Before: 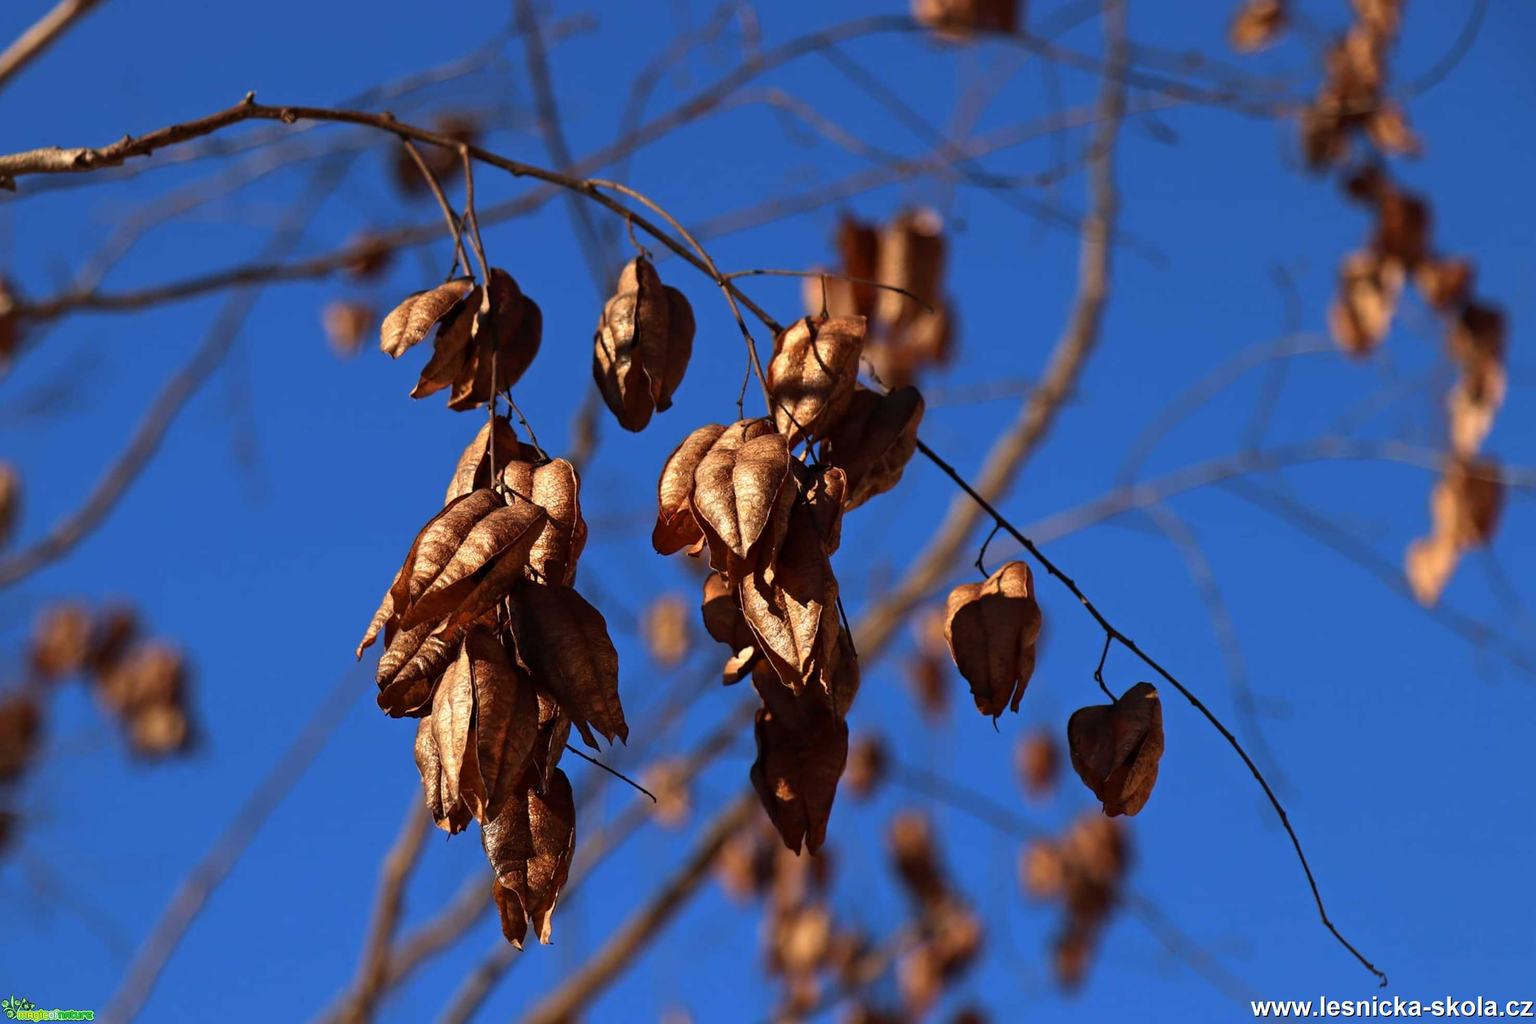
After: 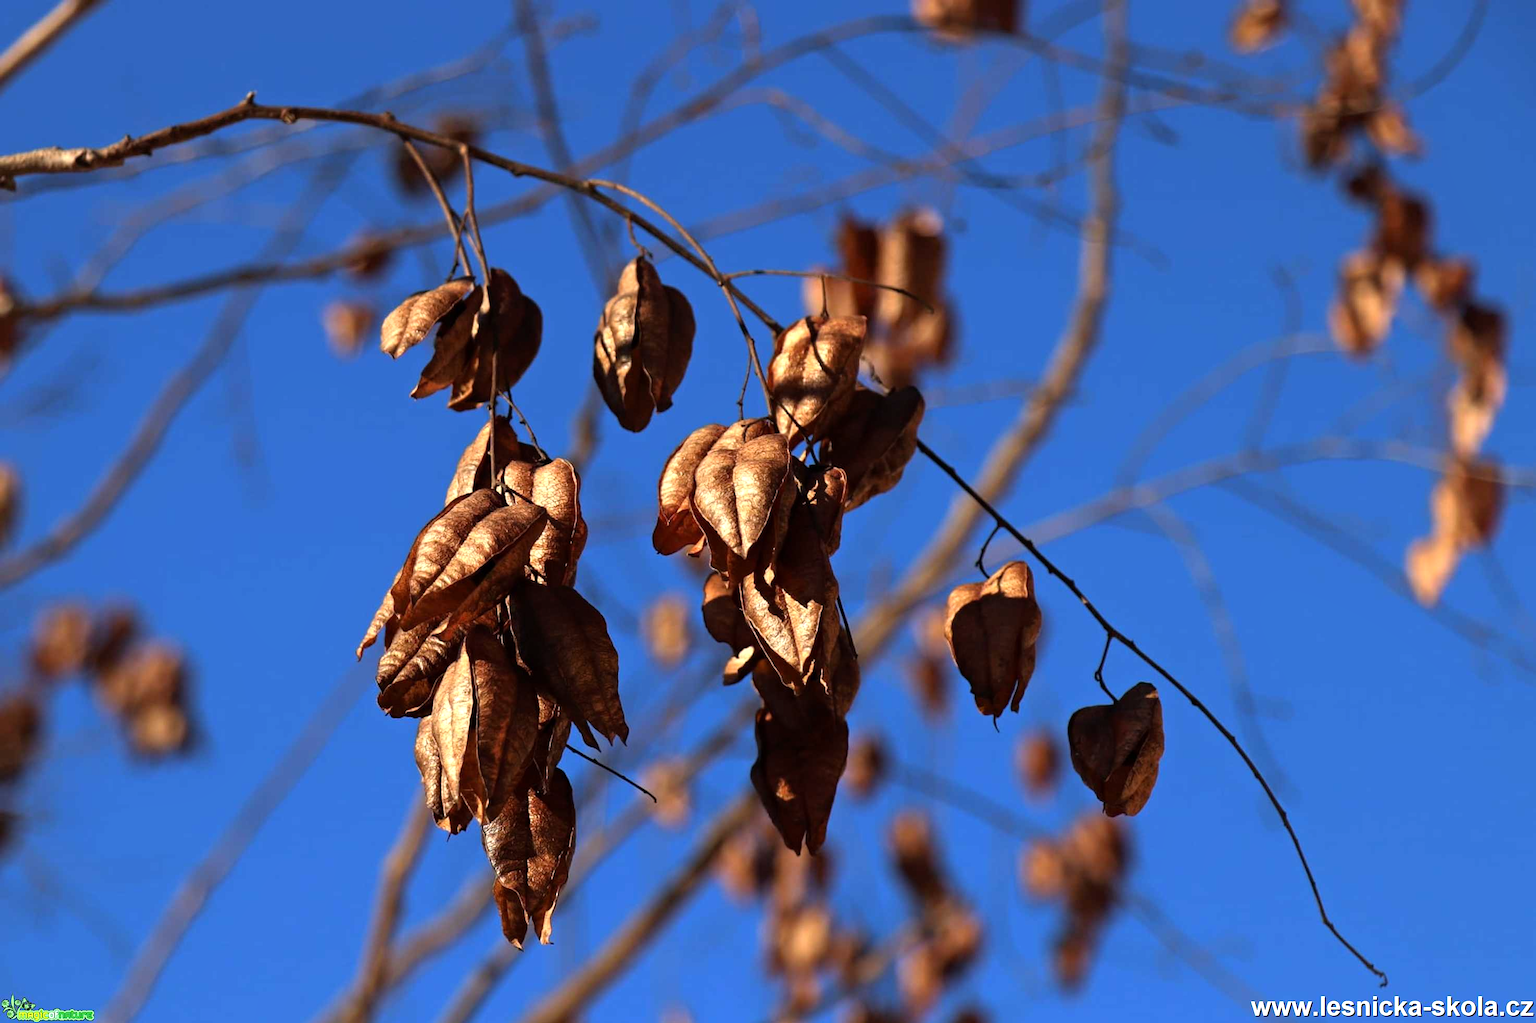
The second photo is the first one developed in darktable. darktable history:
tone equalizer: -8 EV -0.408 EV, -7 EV -0.413 EV, -6 EV -0.348 EV, -5 EV -0.239 EV, -3 EV 0.256 EV, -2 EV 0.345 EV, -1 EV 0.377 EV, +0 EV 0.394 EV
